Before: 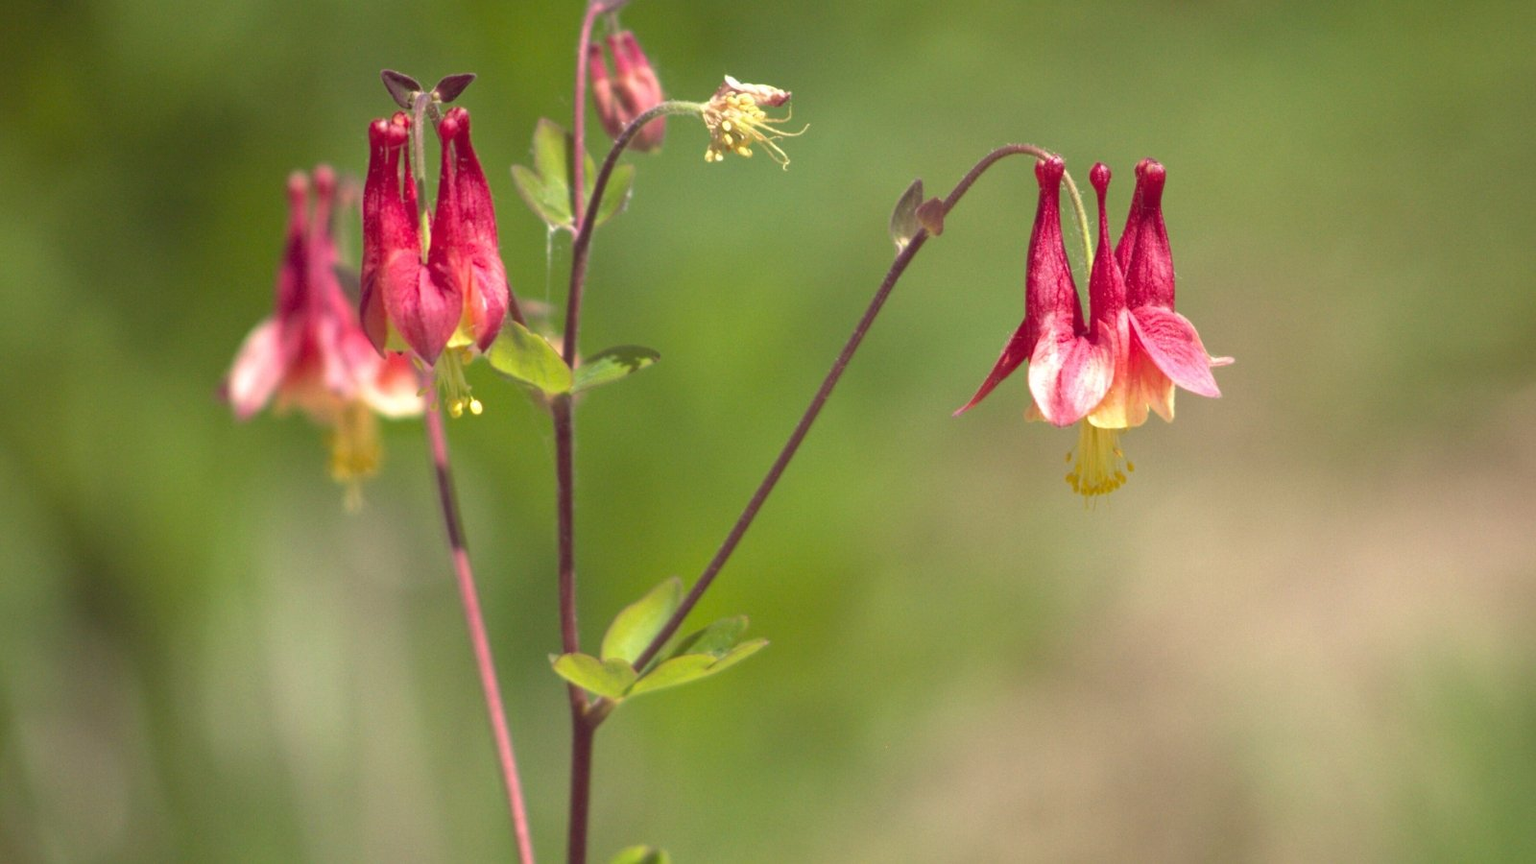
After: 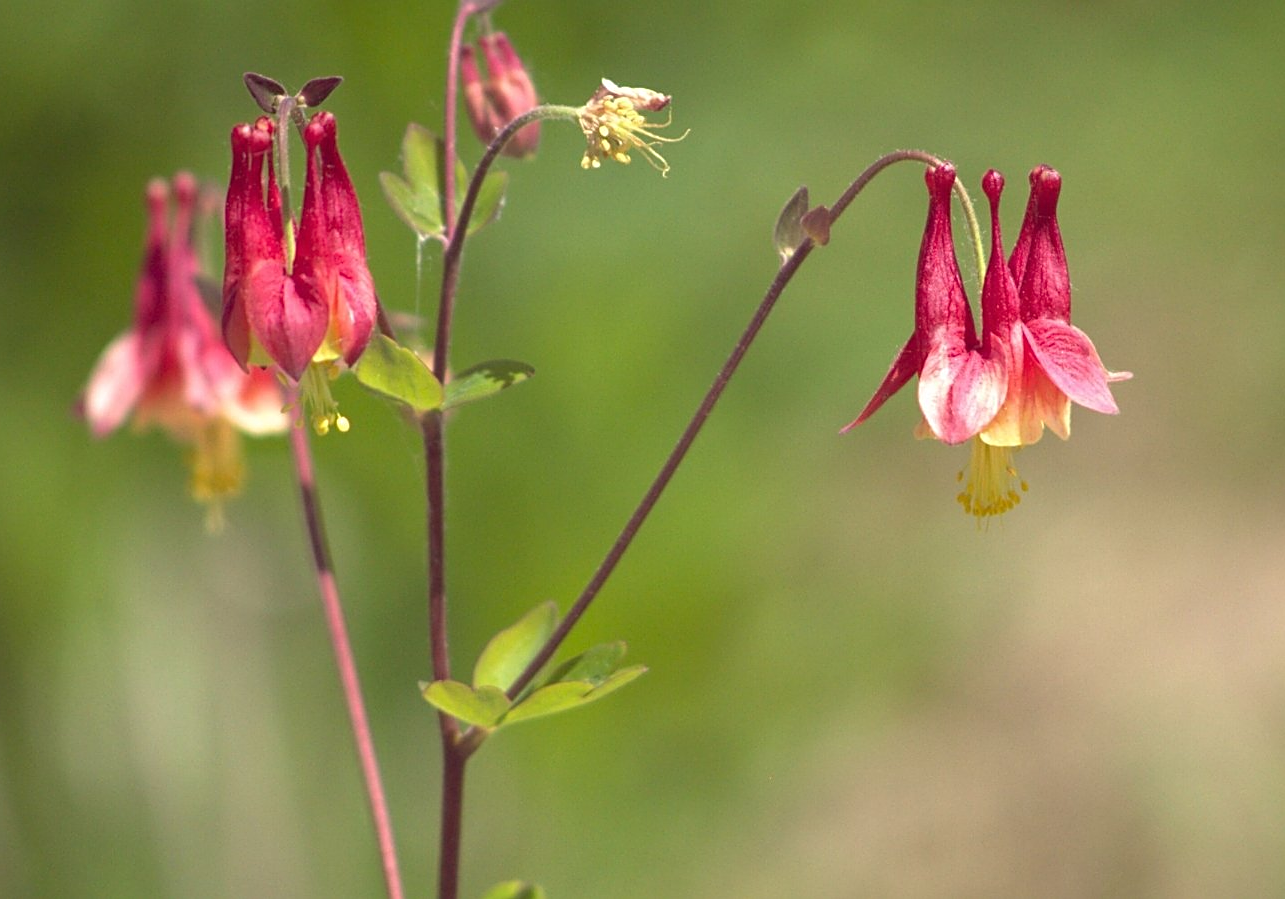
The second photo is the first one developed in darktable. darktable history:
crop and rotate: left 9.568%, right 10.109%
sharpen: on, module defaults
exposure: exposure -0.002 EV, compensate highlight preservation false
